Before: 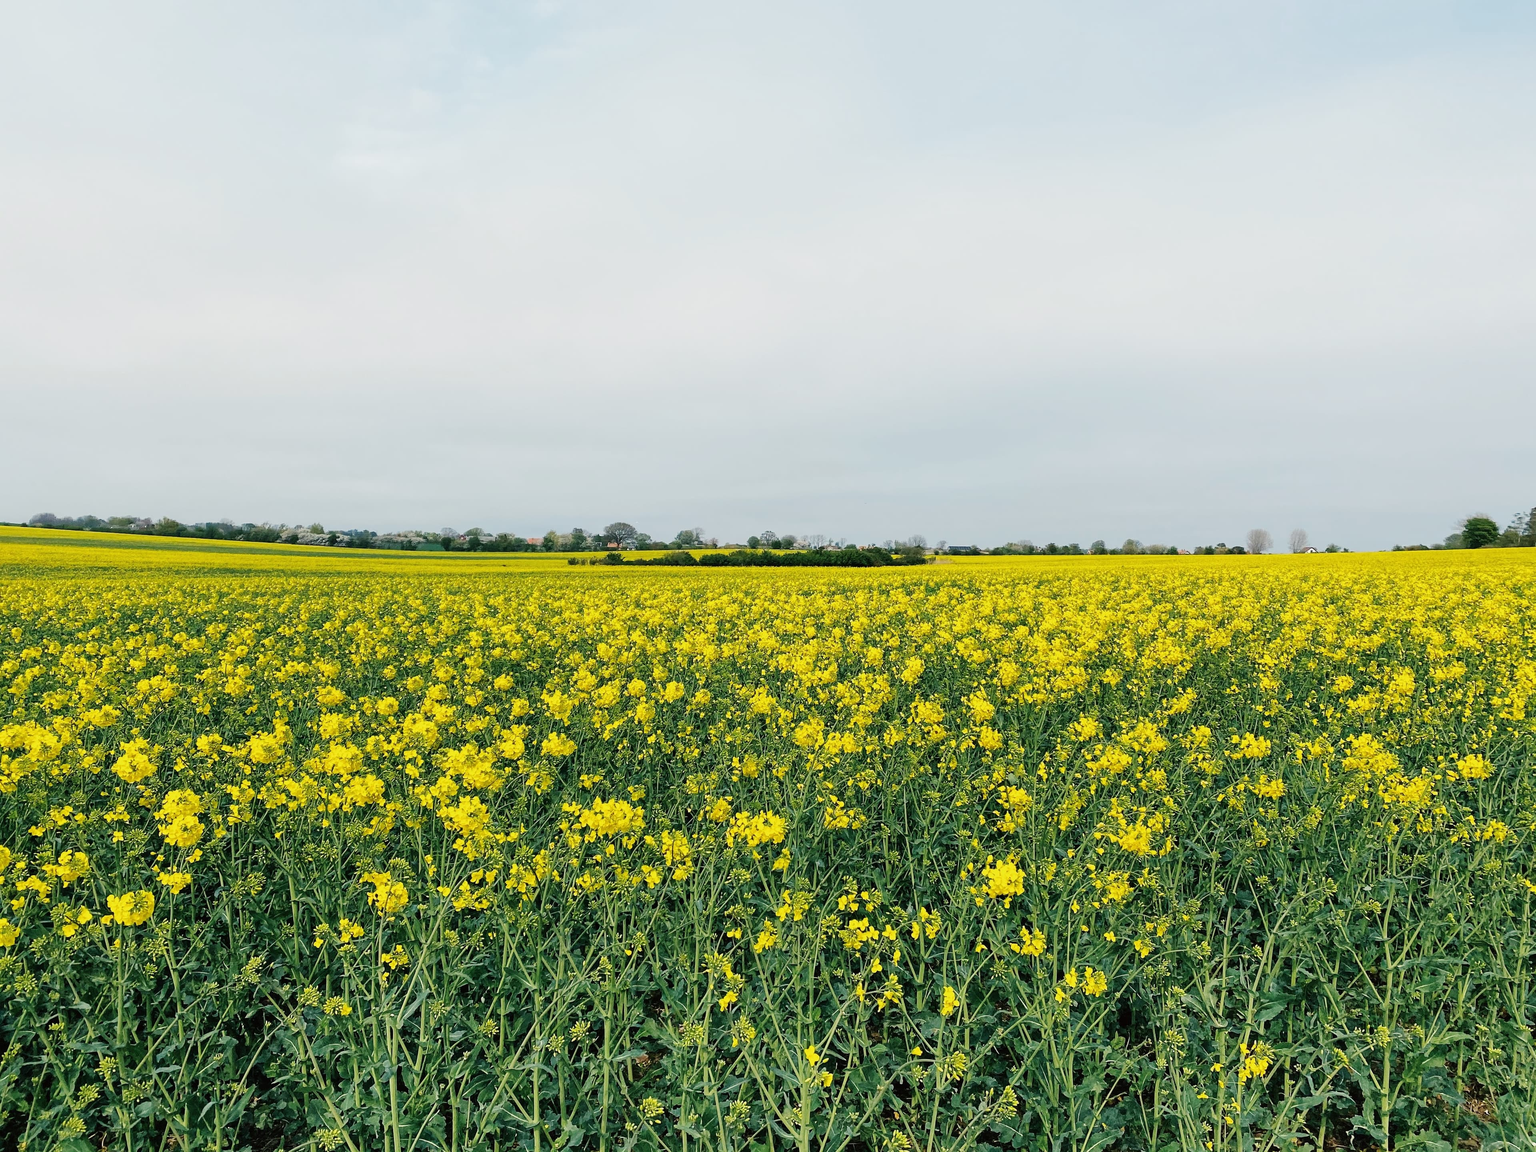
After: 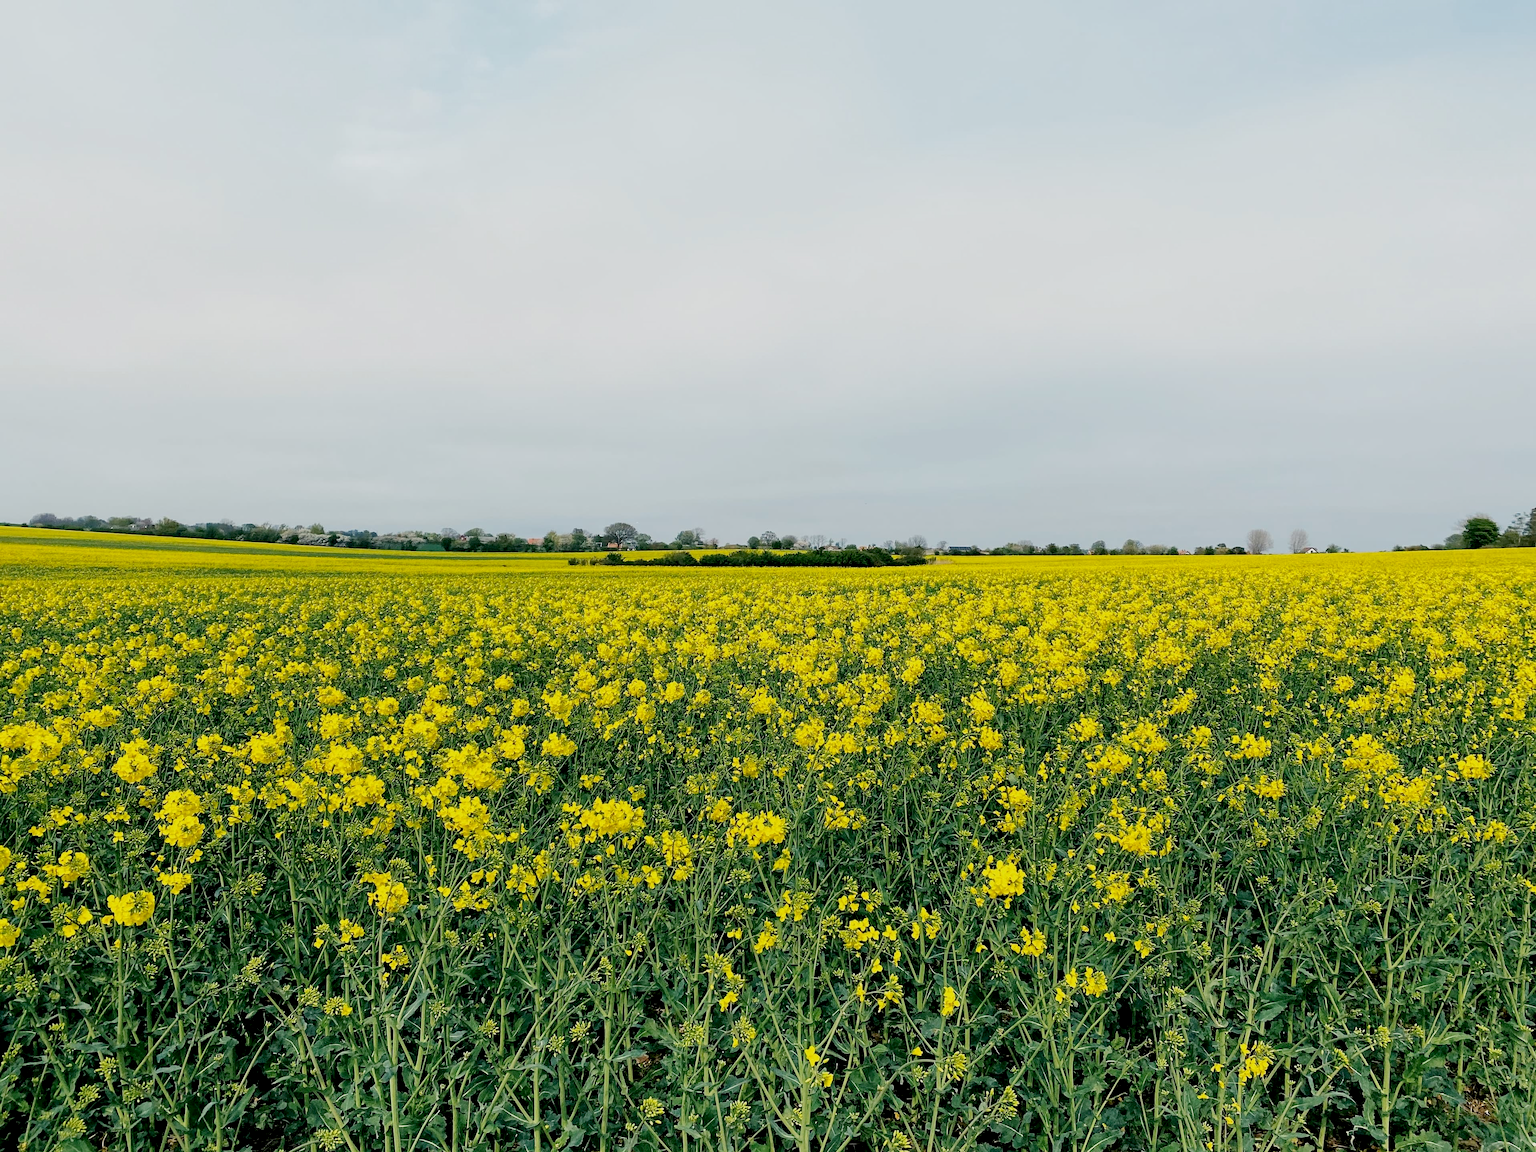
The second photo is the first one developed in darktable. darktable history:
exposure: black level correction 0.009, exposure -0.165 EV, compensate highlight preservation false
